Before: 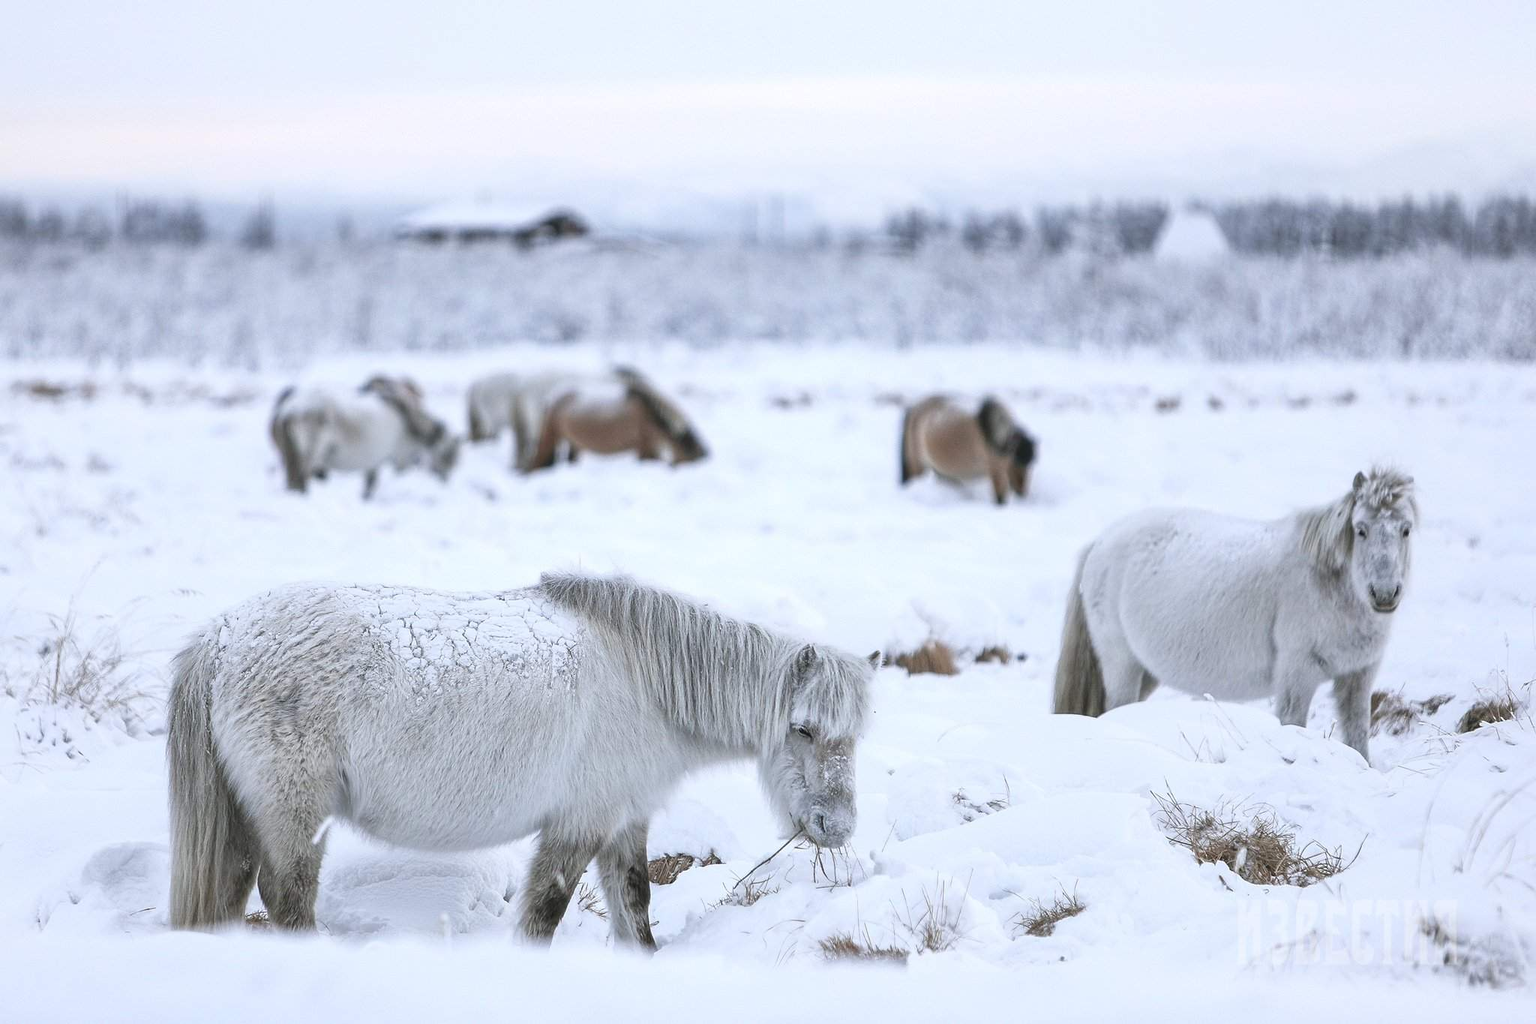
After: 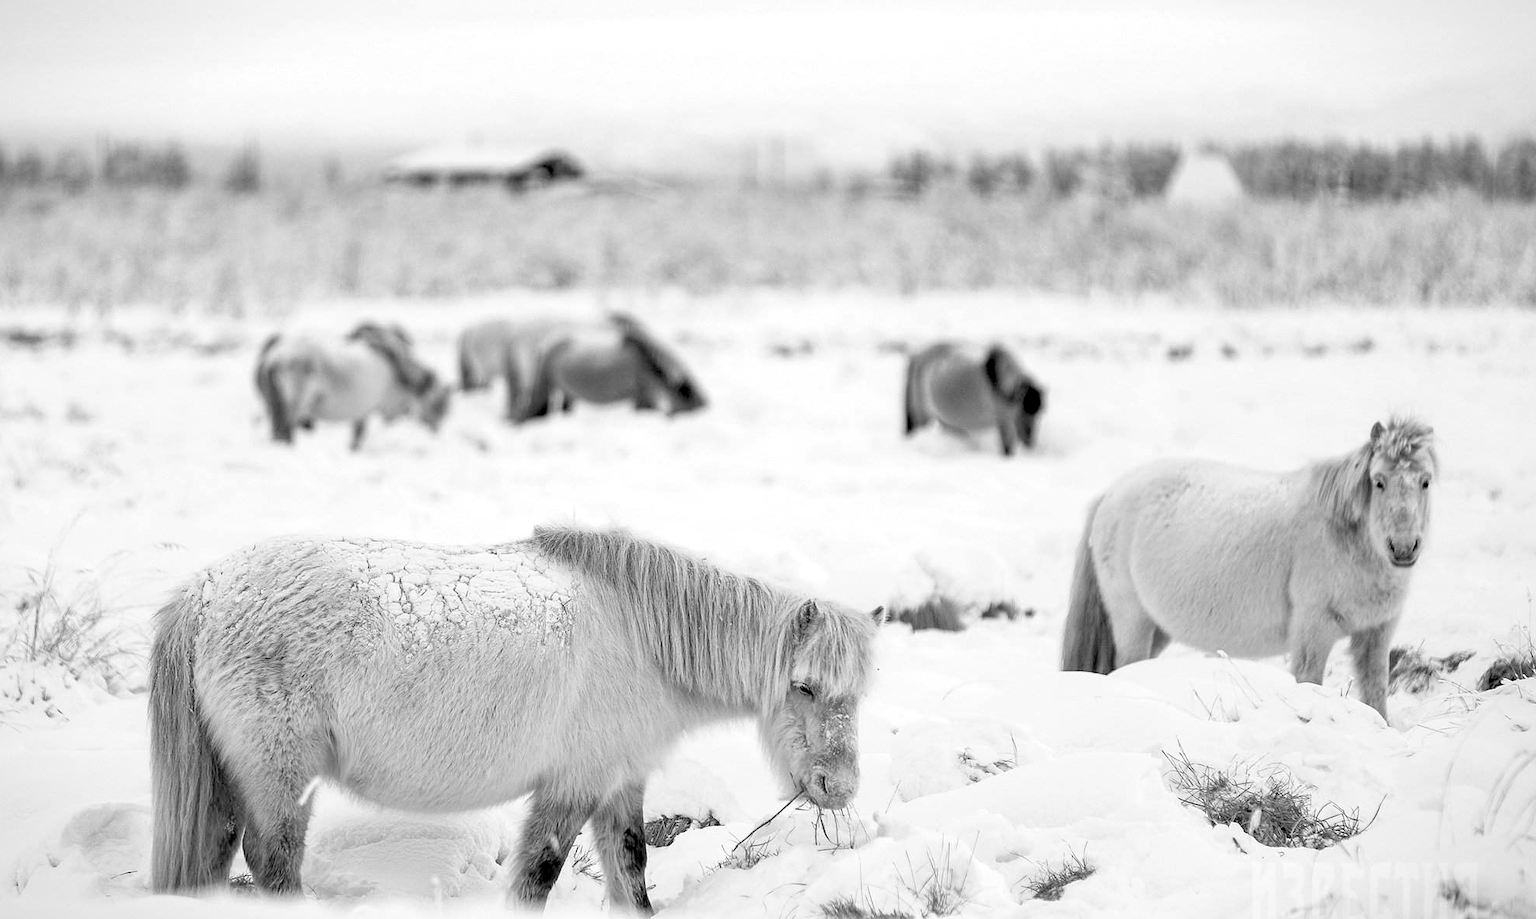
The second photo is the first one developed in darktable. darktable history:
rgb levels: levels [[0.029, 0.461, 0.922], [0, 0.5, 1], [0, 0.5, 1]]
vignetting: fall-off start 100%, brightness -0.282, width/height ratio 1.31
monochrome: on, module defaults
crop: left 1.507%, top 6.147%, right 1.379%, bottom 6.637%
